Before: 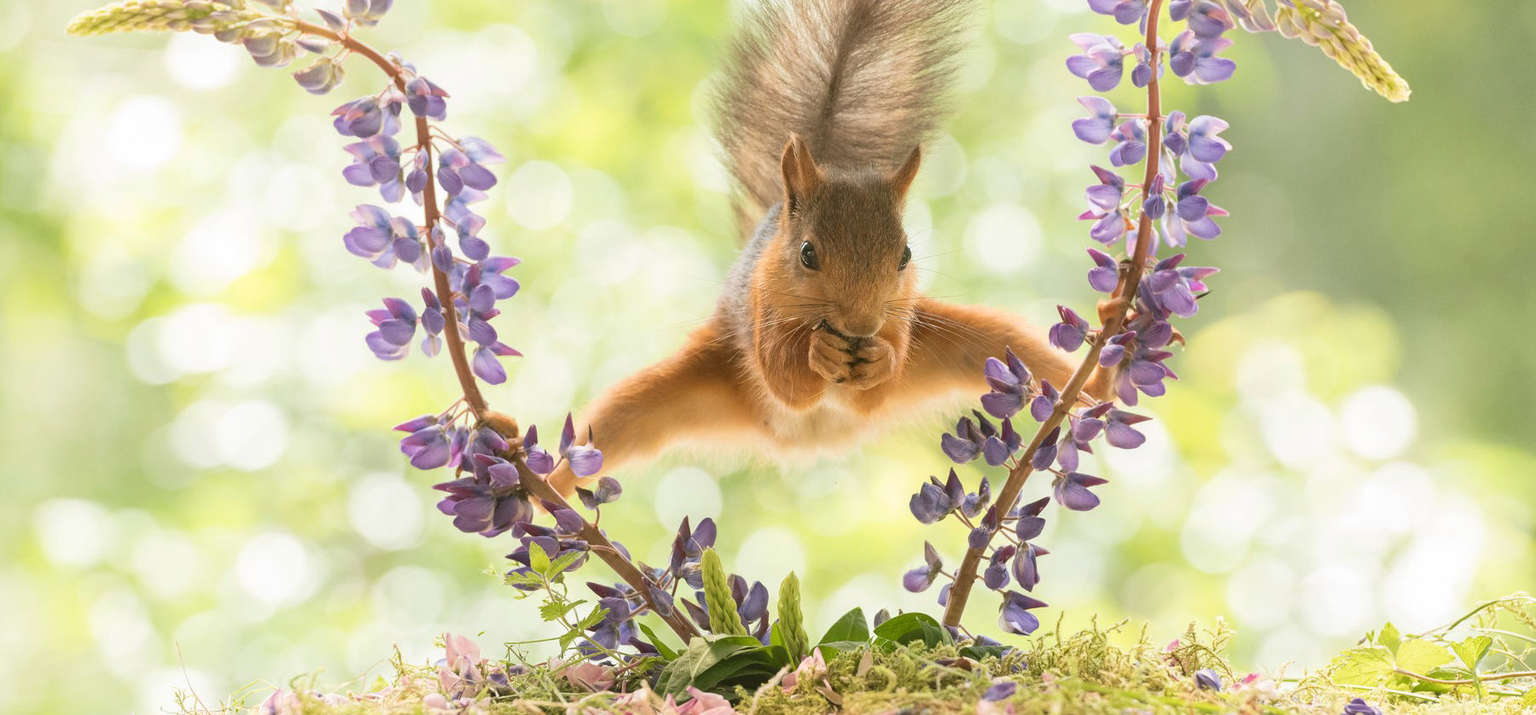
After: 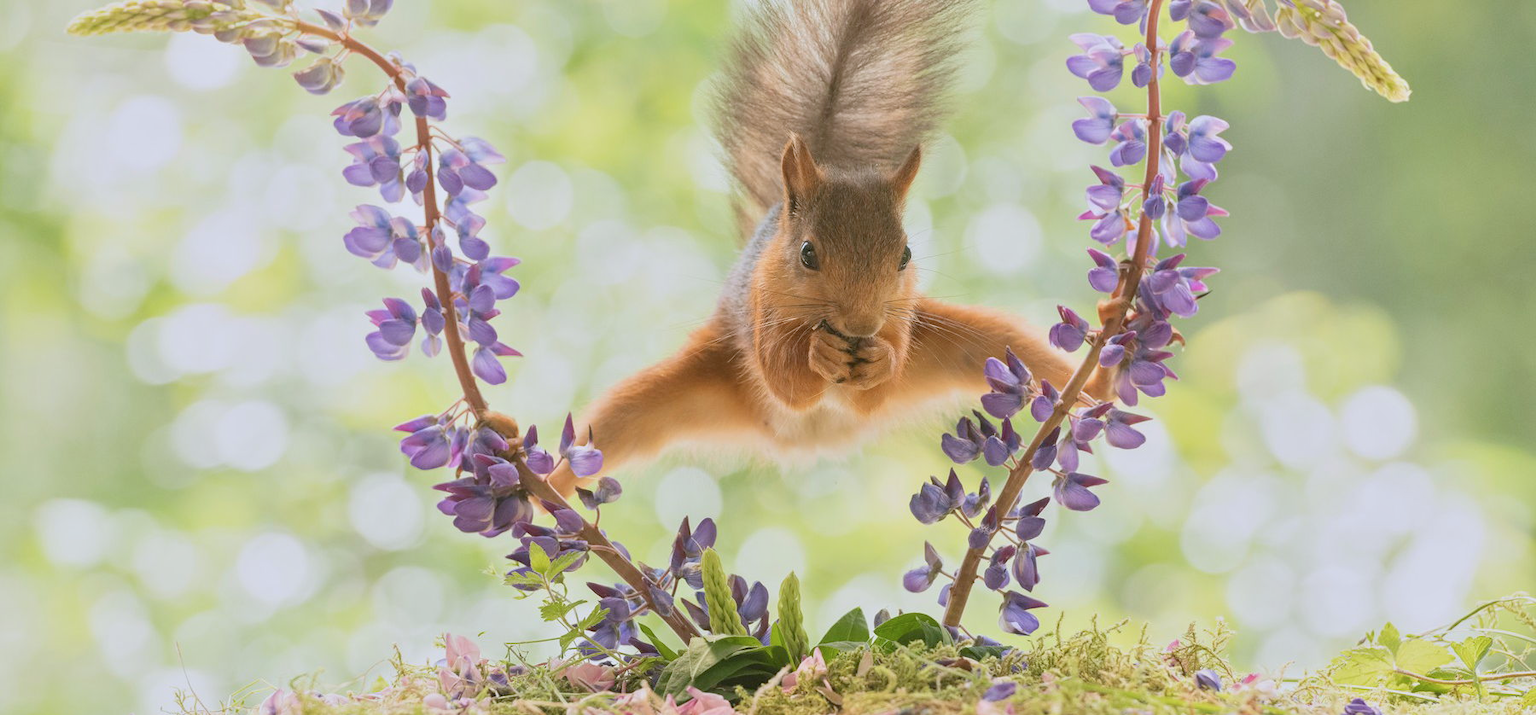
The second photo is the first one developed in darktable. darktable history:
color calibration: illuminant as shot in camera, x 0.358, y 0.373, temperature 4628.91 K
color balance rgb: contrast -10%
tone equalizer: -8 EV -0.002 EV, -7 EV 0.005 EV, -6 EV -0.009 EV, -5 EV 0.011 EV, -4 EV -0.012 EV, -3 EV 0.007 EV, -2 EV -0.062 EV, -1 EV -0.293 EV, +0 EV -0.582 EV, smoothing diameter 2%, edges refinement/feathering 20, mask exposure compensation -1.57 EV, filter diffusion 5
